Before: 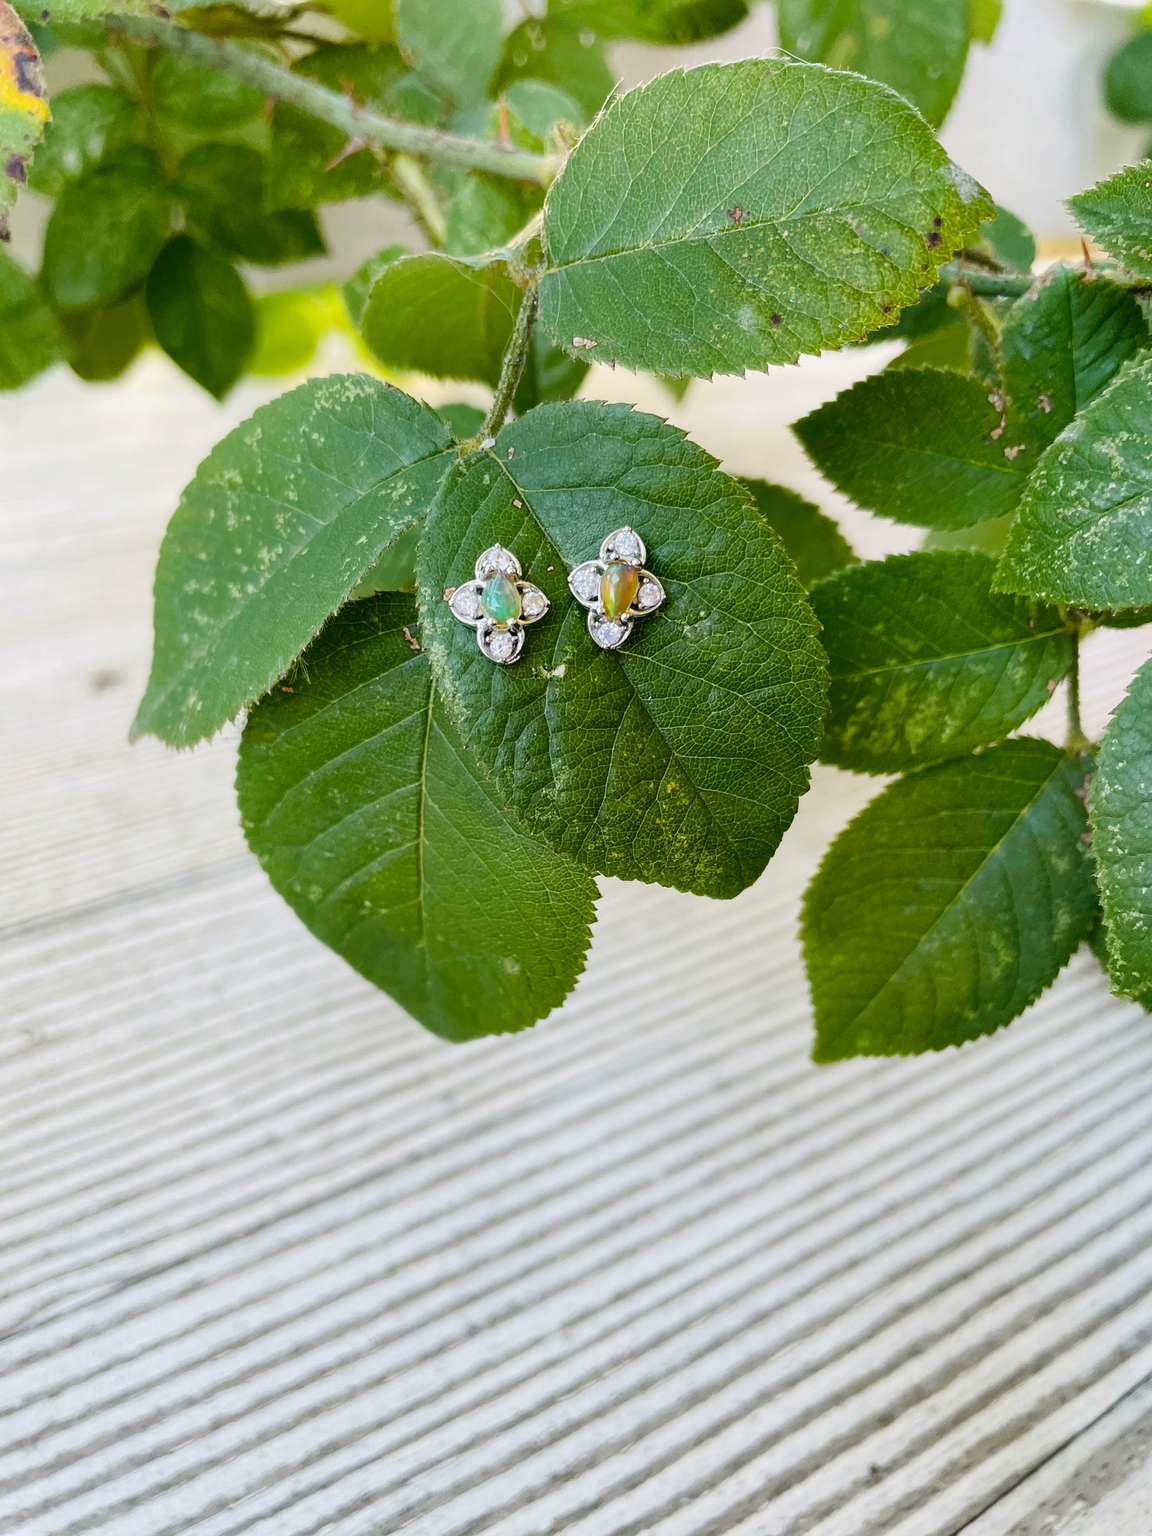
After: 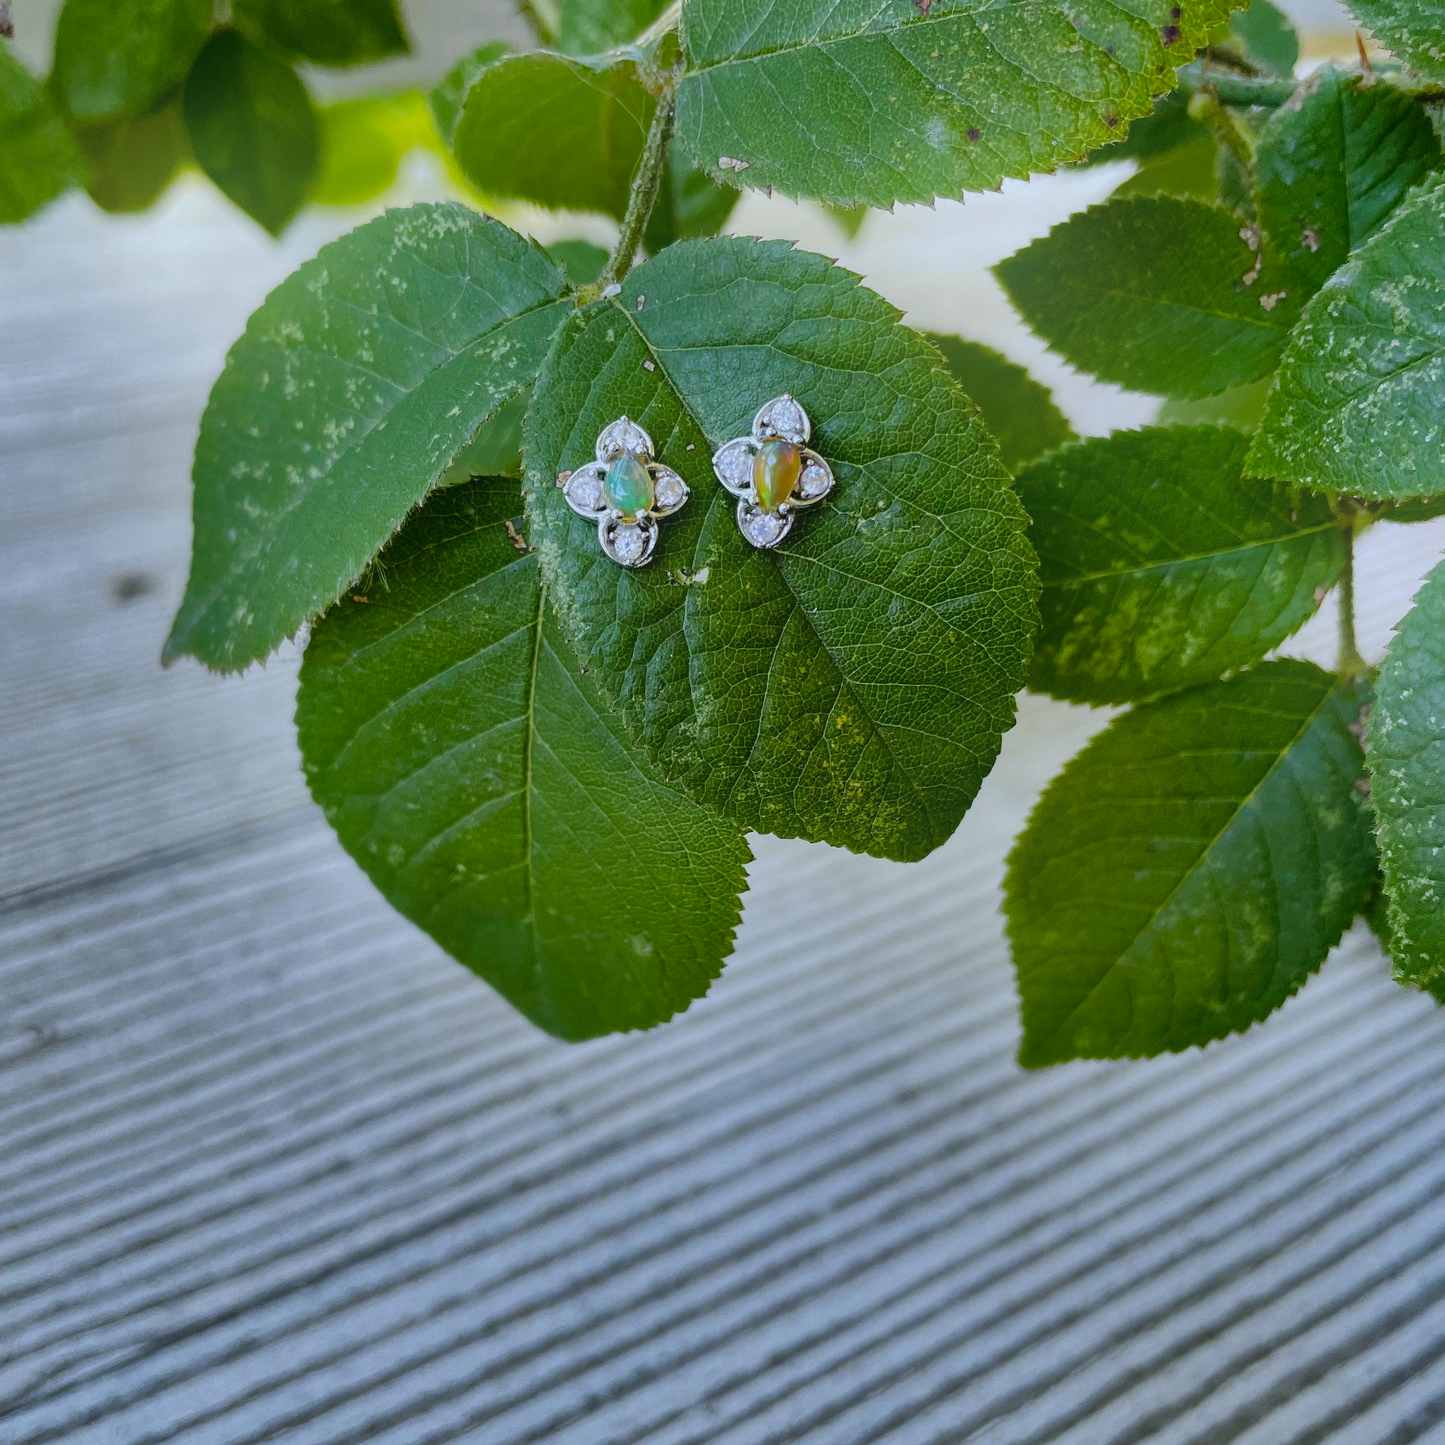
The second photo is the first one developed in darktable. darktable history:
base curve: curves: ch0 [(0, 0) (0.74, 0.67) (1, 1)]
white balance: red 0.924, blue 1.095
bloom: threshold 82.5%, strength 16.25%
crop: top 13.819%, bottom 11.169%
shadows and highlights: shadows 80.73, white point adjustment -9.07, highlights -61.46, soften with gaussian
